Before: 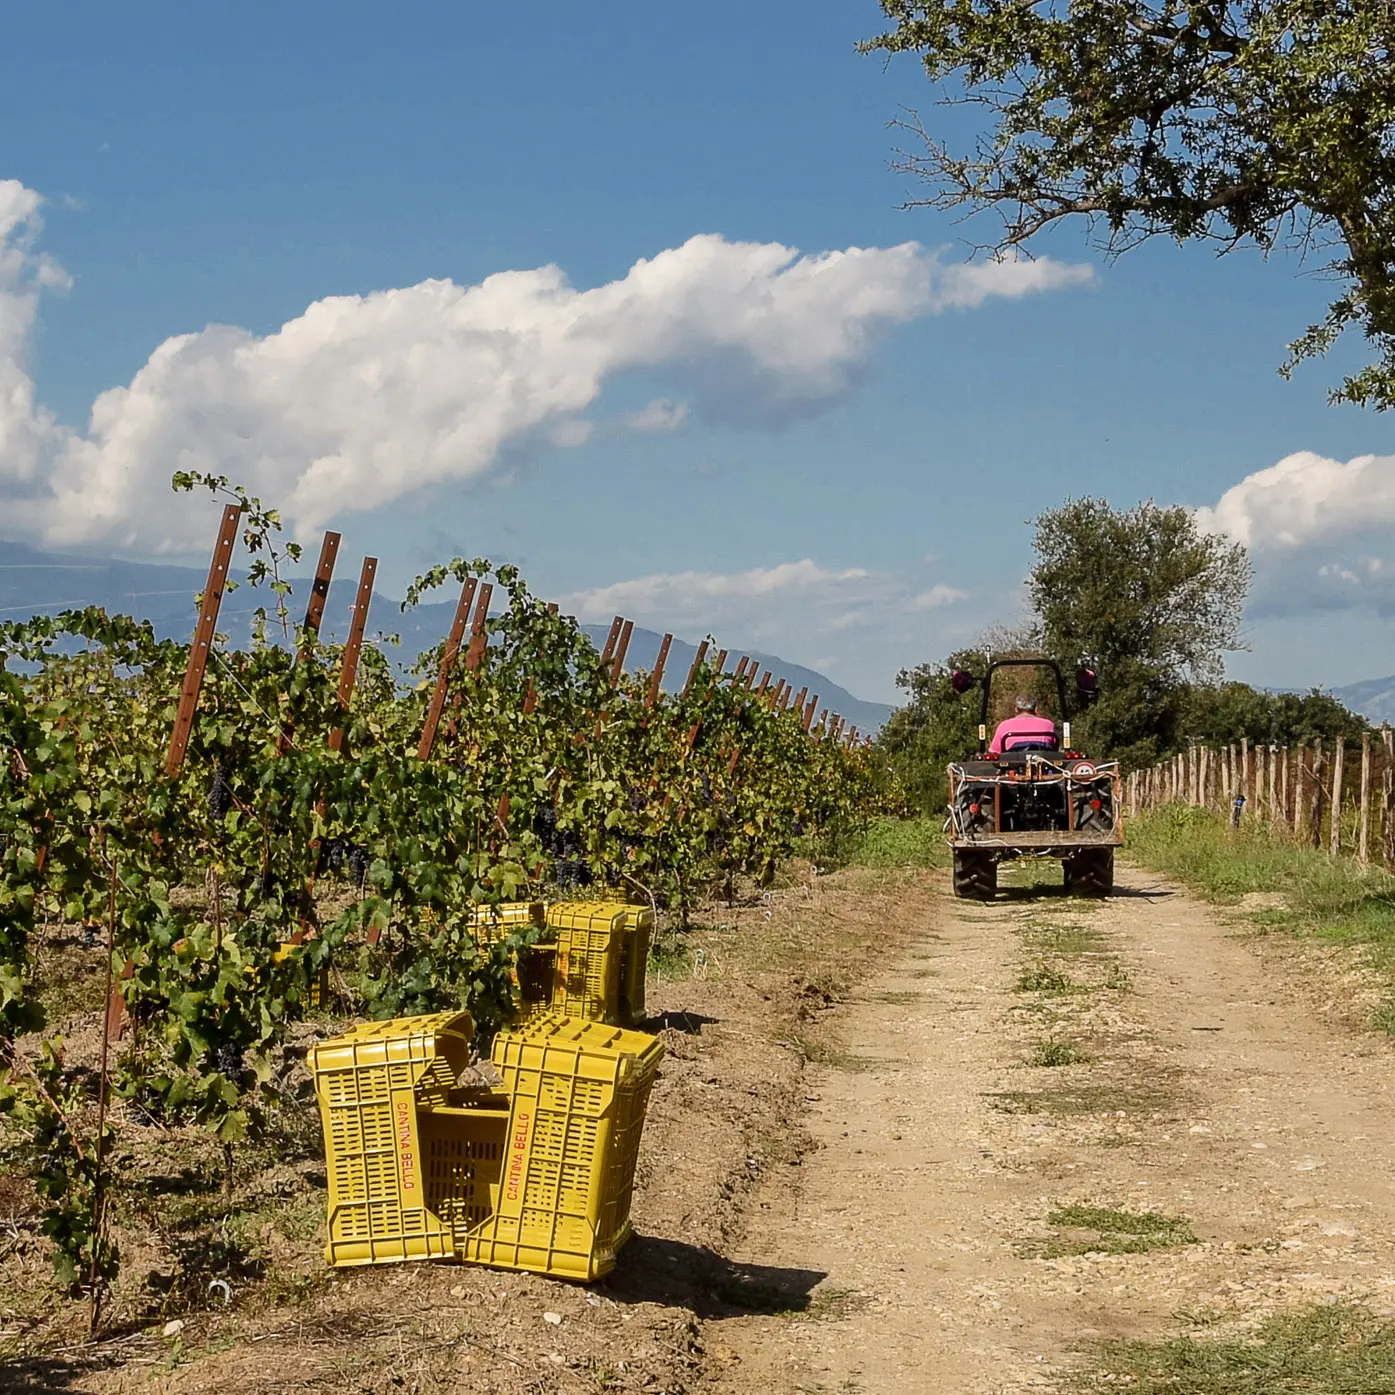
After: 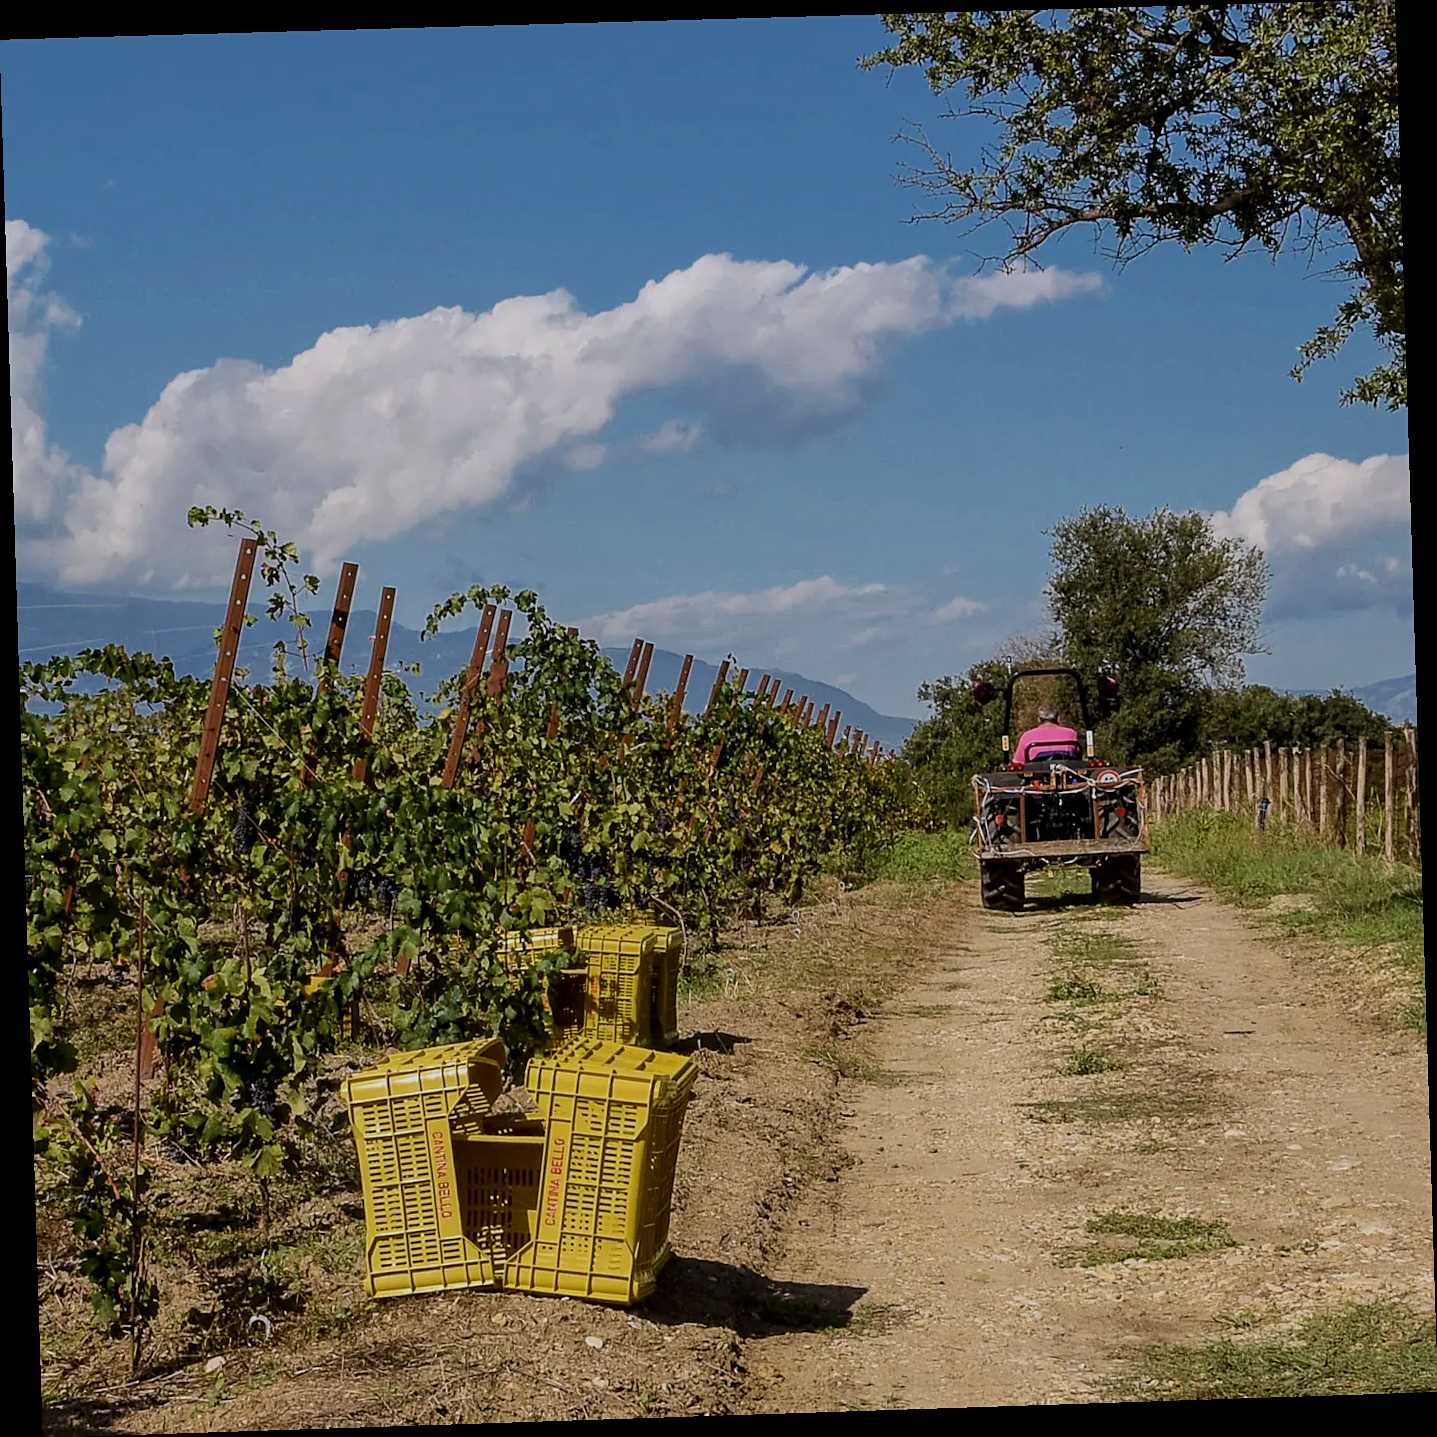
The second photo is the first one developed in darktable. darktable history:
exposure: exposure -0.582 EV, compensate highlight preservation false
velvia: on, module defaults
rotate and perspective: rotation -1.77°, lens shift (horizontal) 0.004, automatic cropping off
sharpen: amount 0.2
white balance: red 0.984, blue 1.059
local contrast: highlights 100%, shadows 100%, detail 120%, midtone range 0.2
